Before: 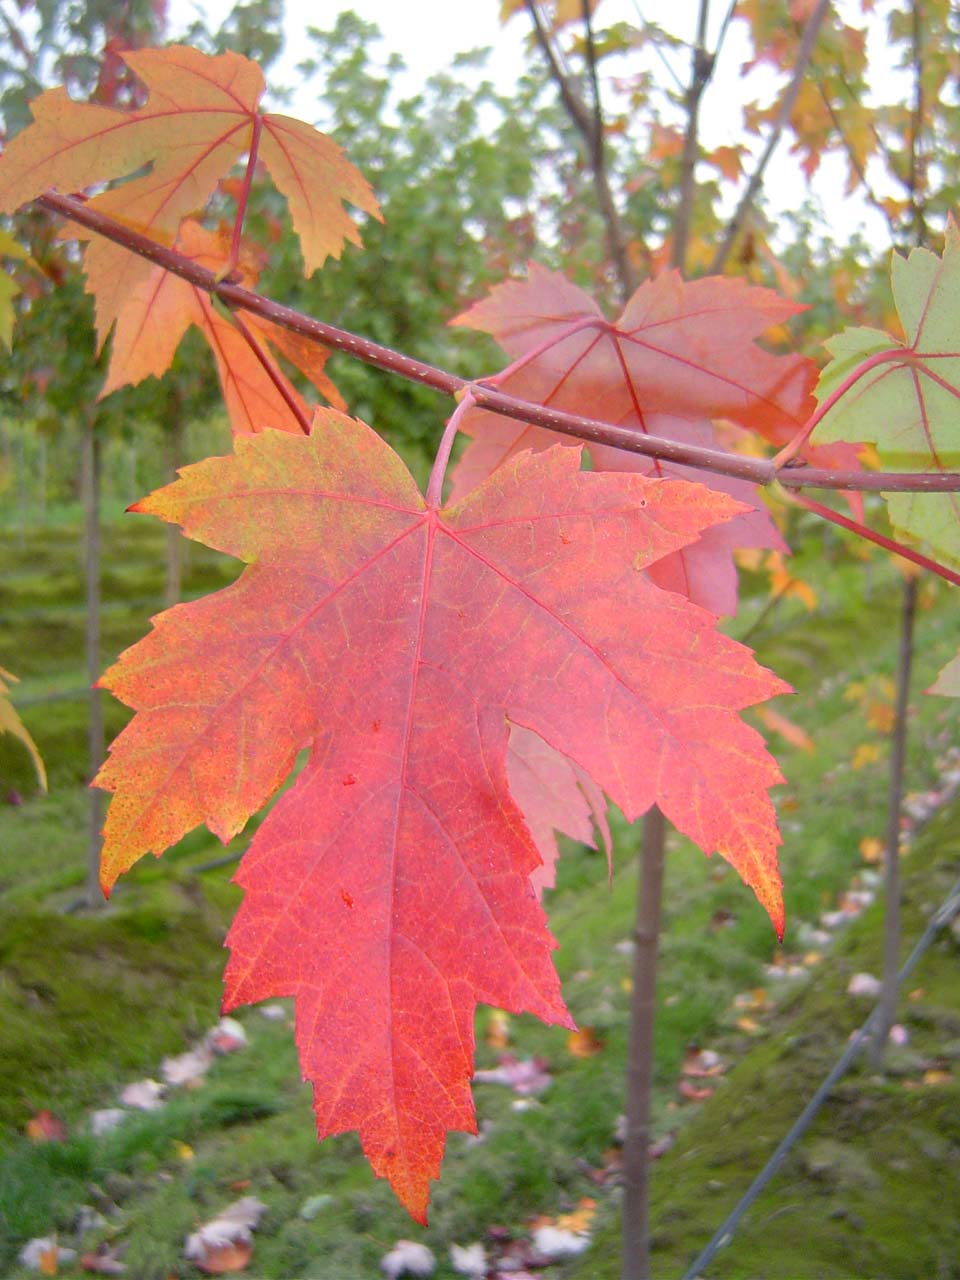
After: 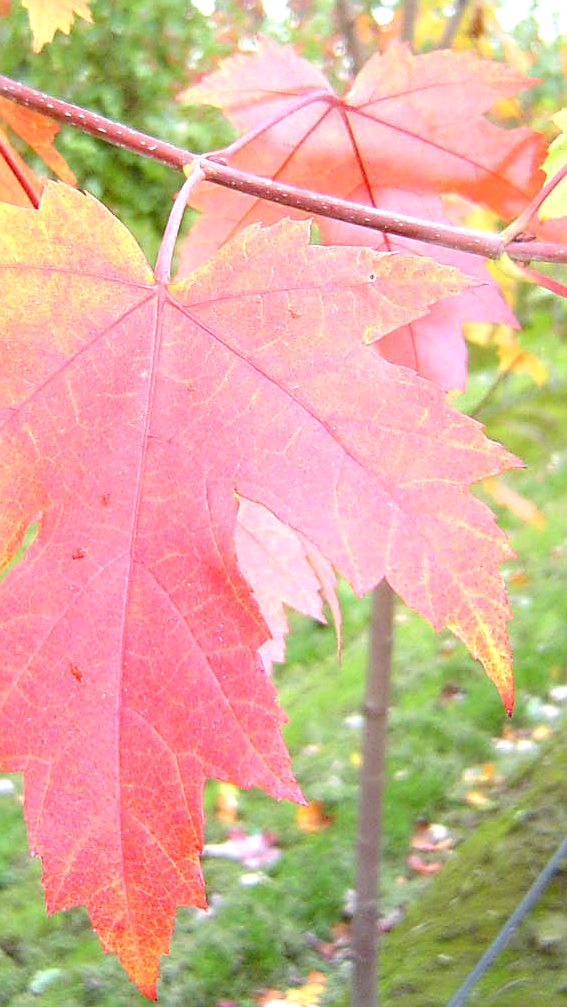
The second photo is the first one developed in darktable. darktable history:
crop and rotate: left 28.256%, top 17.734%, right 12.656%, bottom 3.573%
exposure: black level correction 0, exposure 1.2 EV, compensate exposure bias true, compensate highlight preservation false
sharpen: on, module defaults
color correction: highlights a* -4.98, highlights b* -3.76, shadows a* 3.83, shadows b* 4.08
